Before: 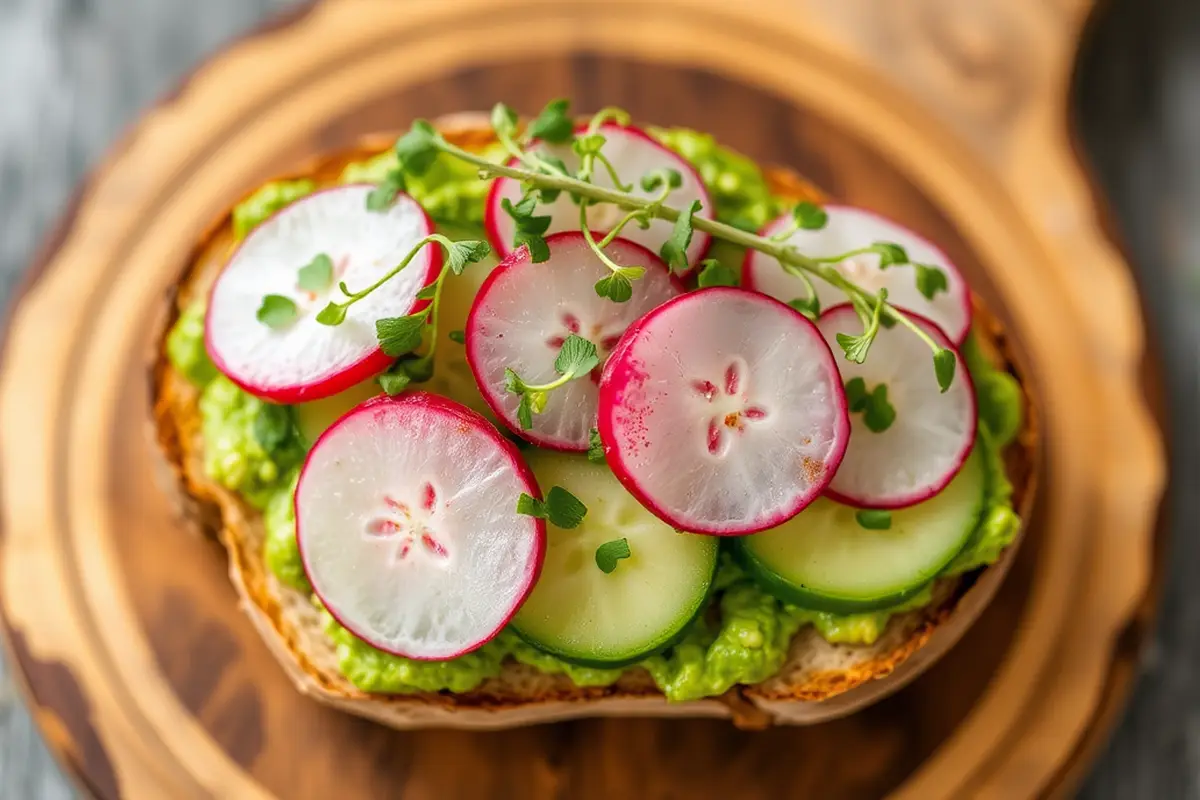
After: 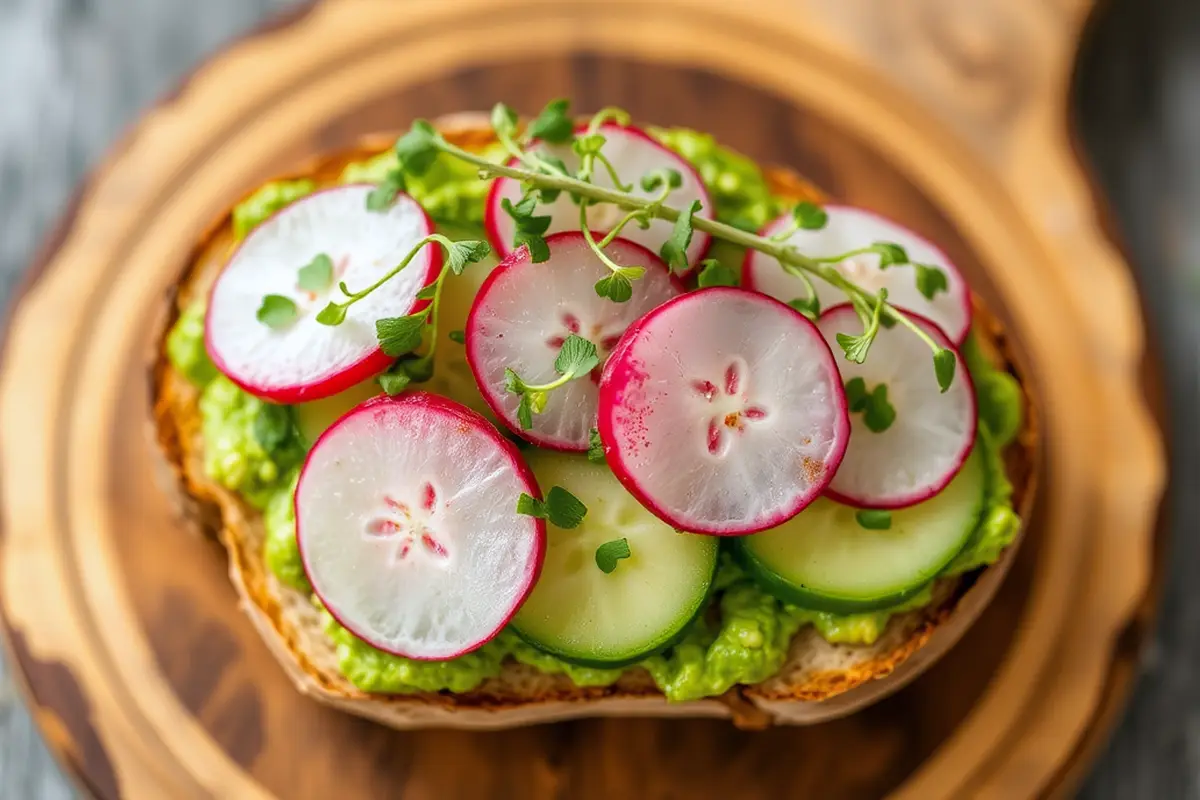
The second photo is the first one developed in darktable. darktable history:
tone equalizer: on, module defaults
white balance: red 0.982, blue 1.018
